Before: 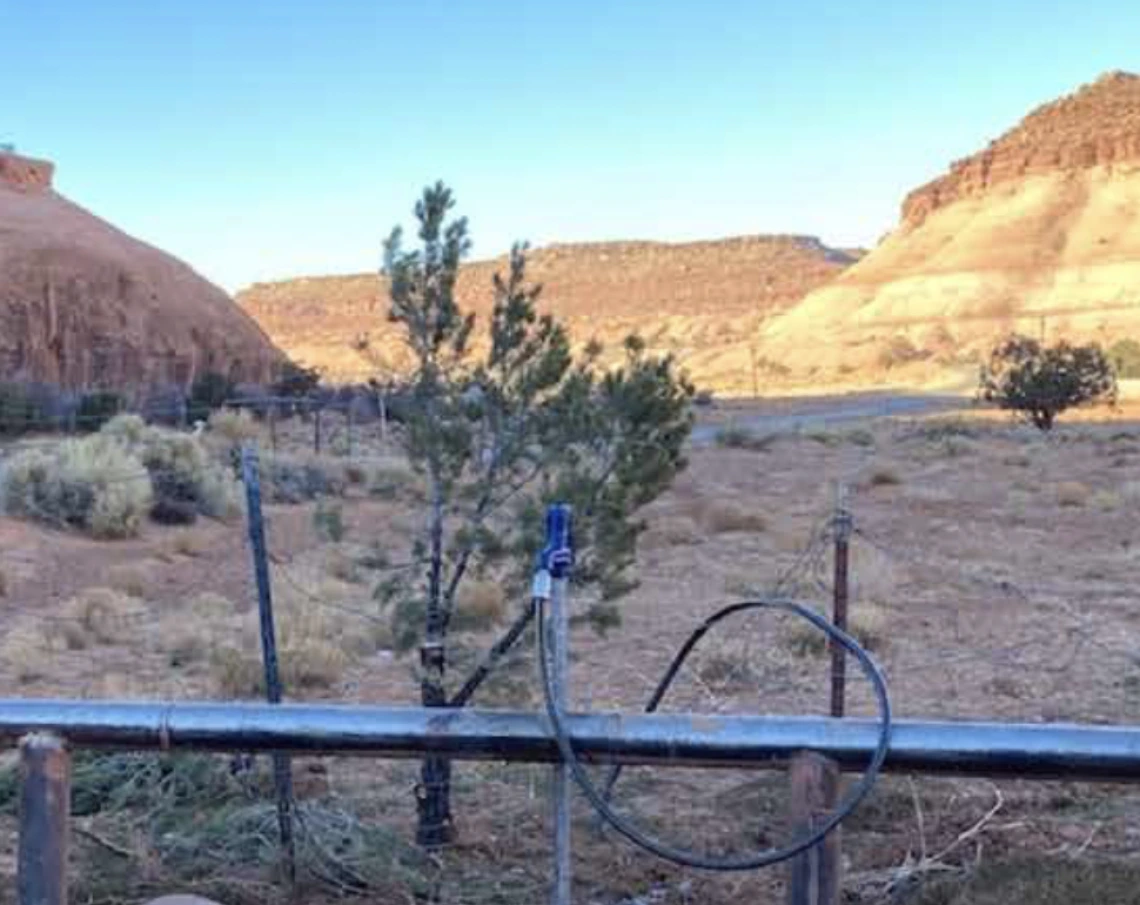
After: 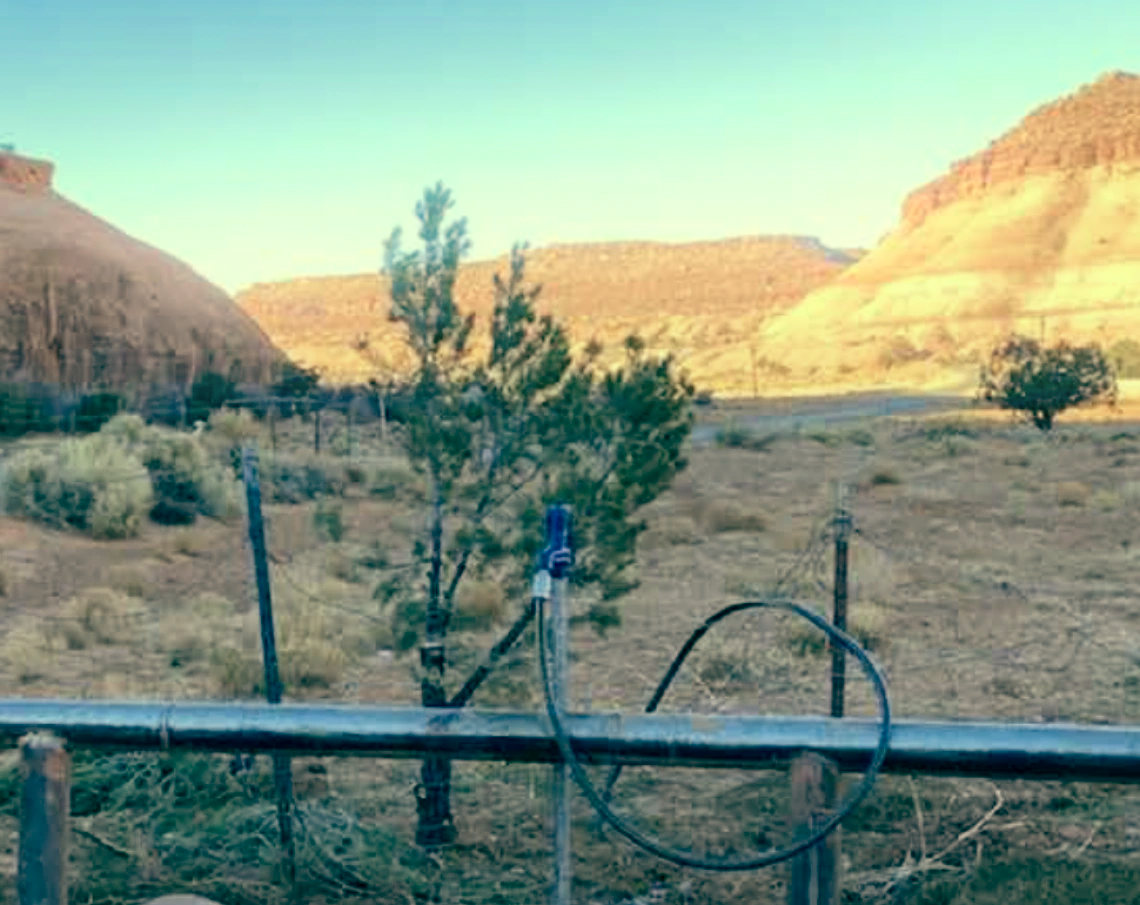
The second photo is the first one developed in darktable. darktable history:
white balance: red 0.967, blue 1.049
bloom: size 15%, threshold 97%, strength 7%
color balance: mode lift, gamma, gain (sRGB), lift [1, 0.69, 1, 1], gamma [1, 1.482, 1, 1], gain [1, 1, 1, 0.802]
